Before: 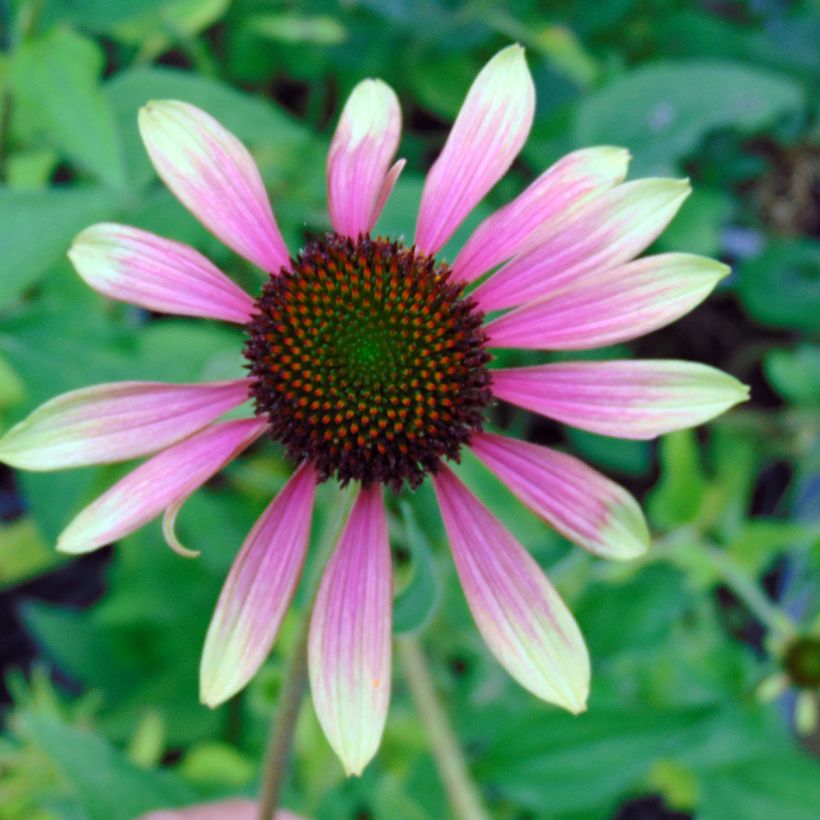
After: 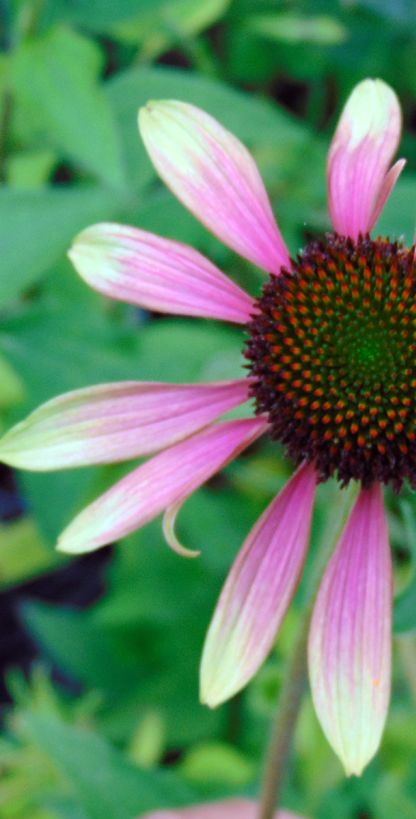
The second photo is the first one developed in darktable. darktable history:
exposure: exposure 0.018 EV, compensate highlight preservation false
tone equalizer: on, module defaults
crop and rotate: left 0.051%, top 0%, right 49.103%
